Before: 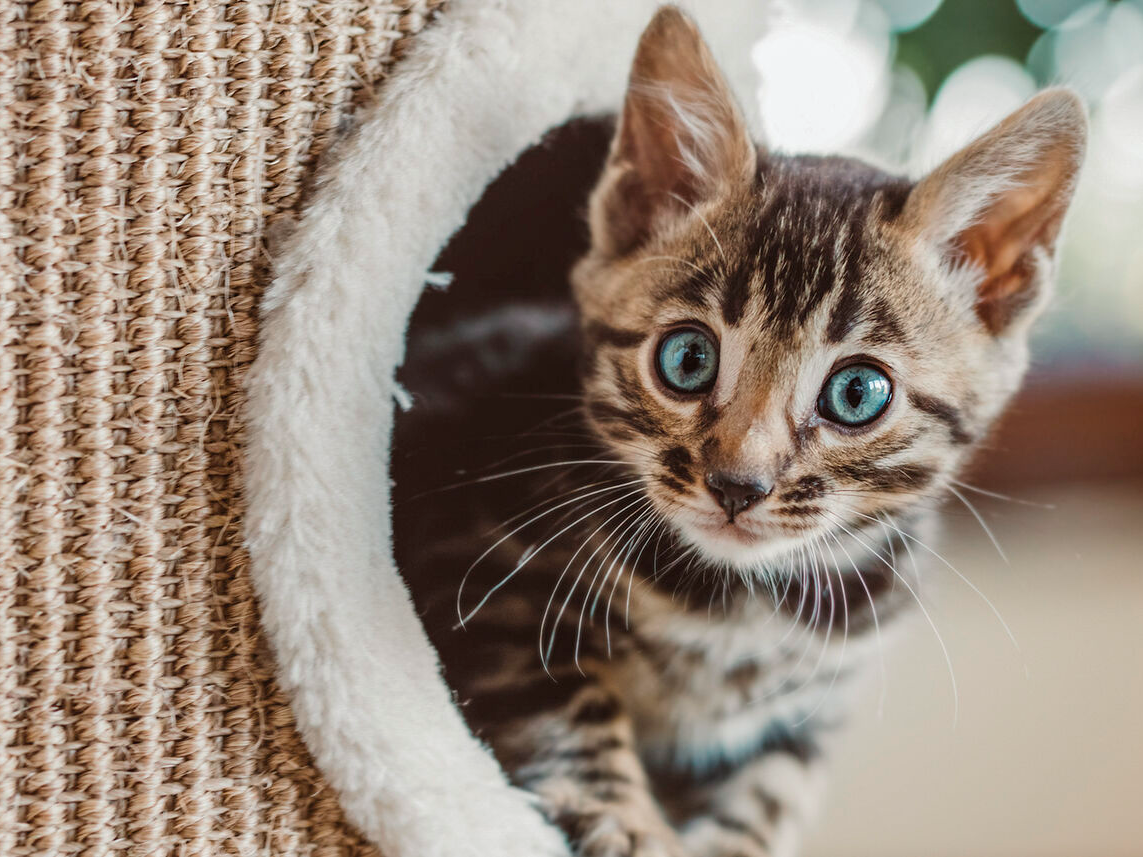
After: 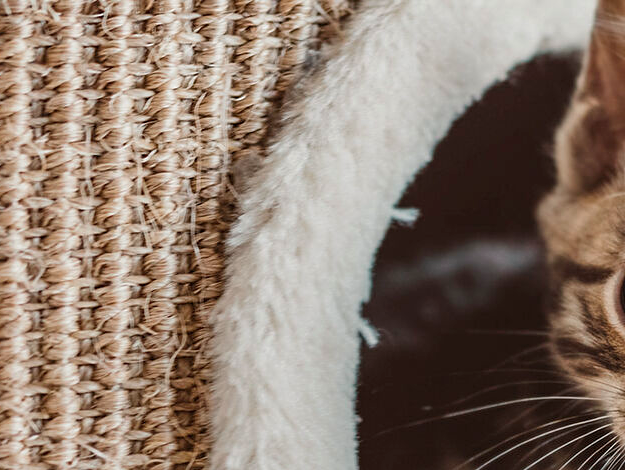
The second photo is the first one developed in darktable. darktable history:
crop and rotate: left 3.047%, top 7.509%, right 42.236%, bottom 37.598%
sharpen: amount 0.2
tone equalizer: on, module defaults
